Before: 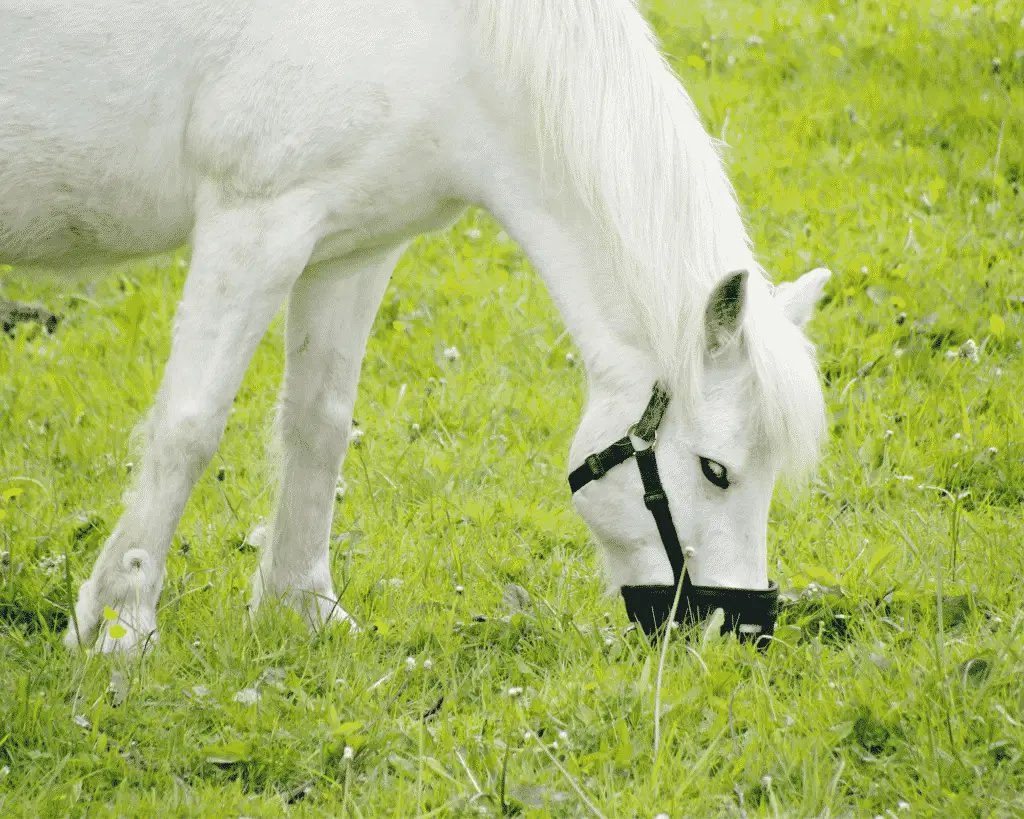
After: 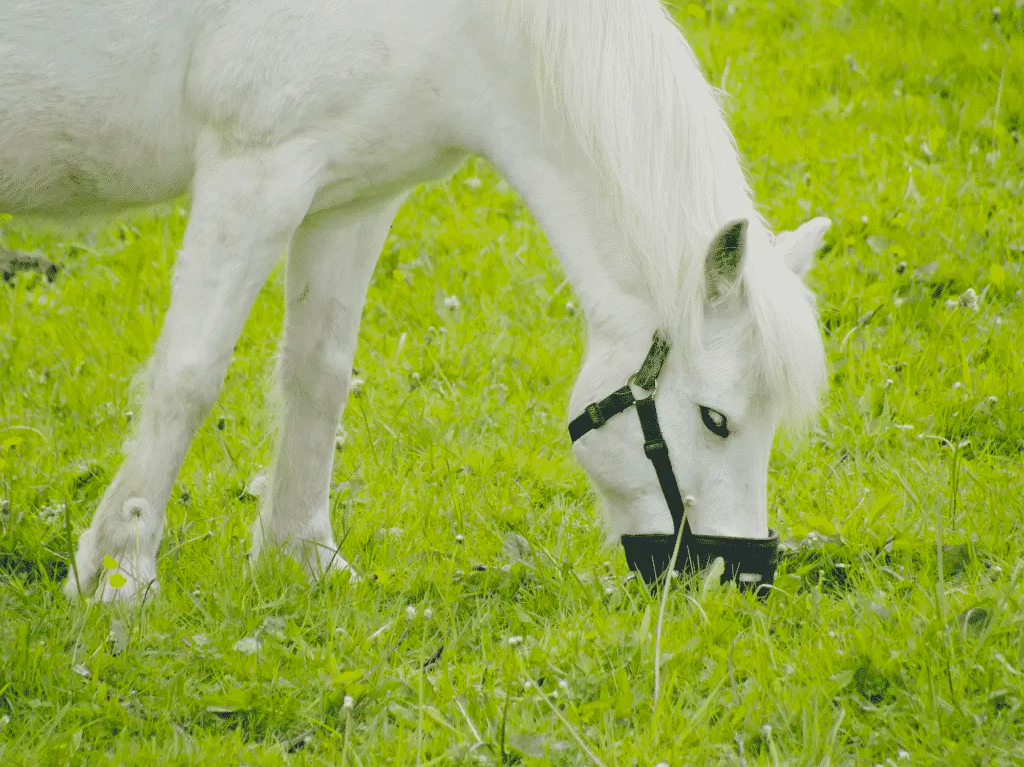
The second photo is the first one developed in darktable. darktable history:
crop and rotate: top 6.25%
contrast brightness saturation: contrast -0.19, saturation 0.19
